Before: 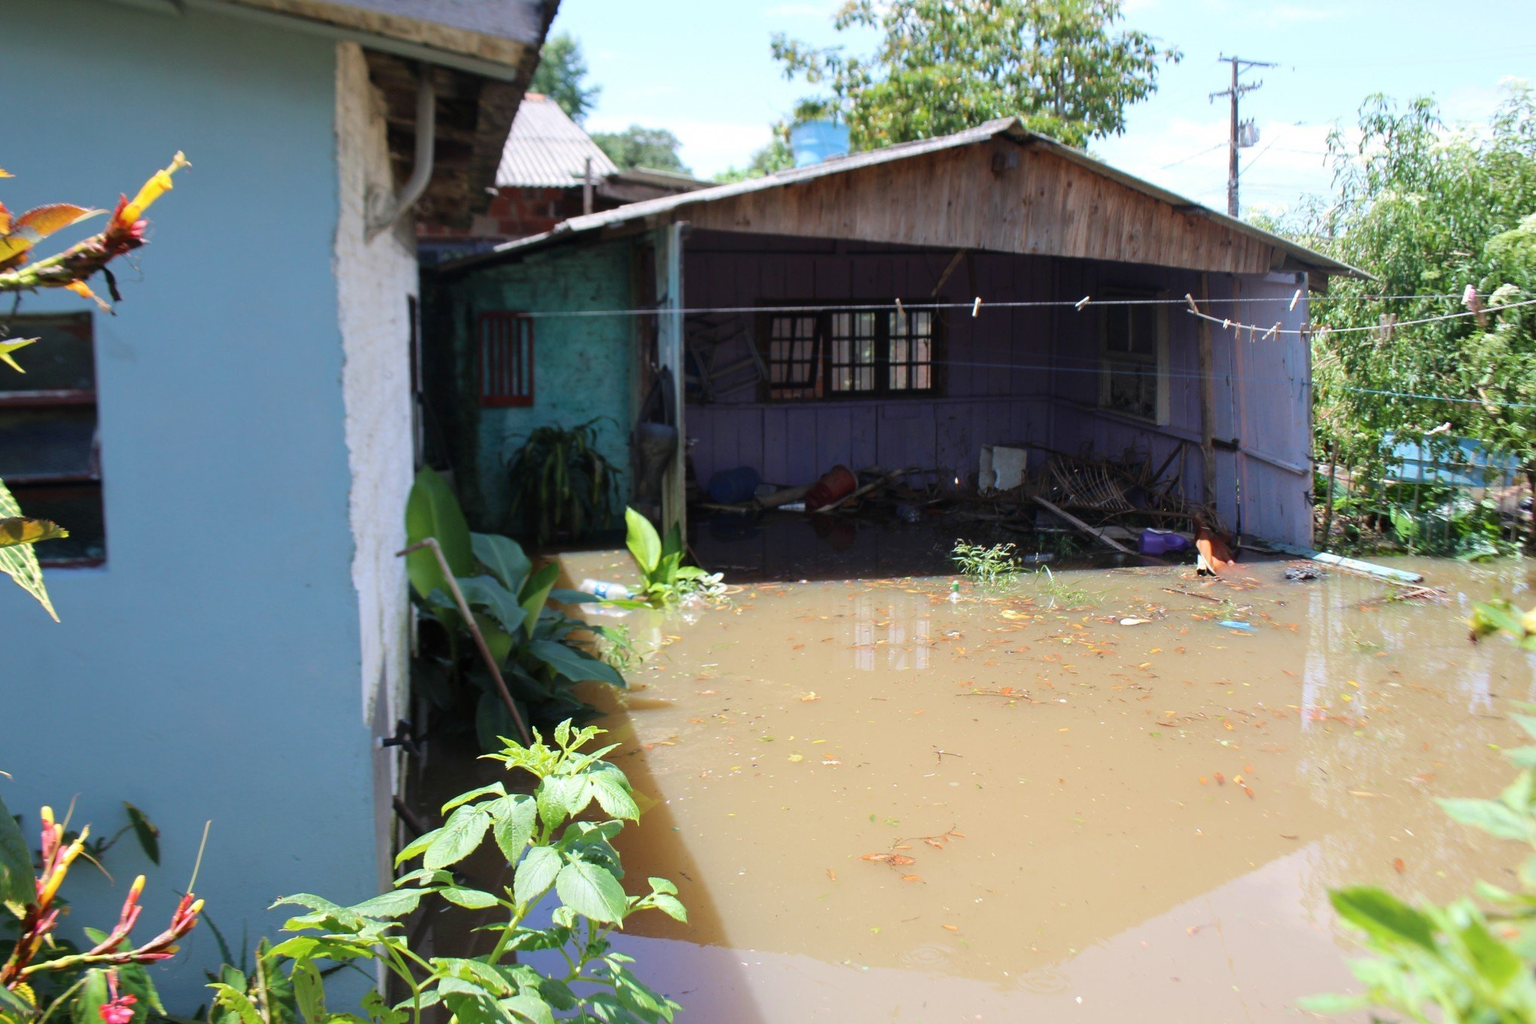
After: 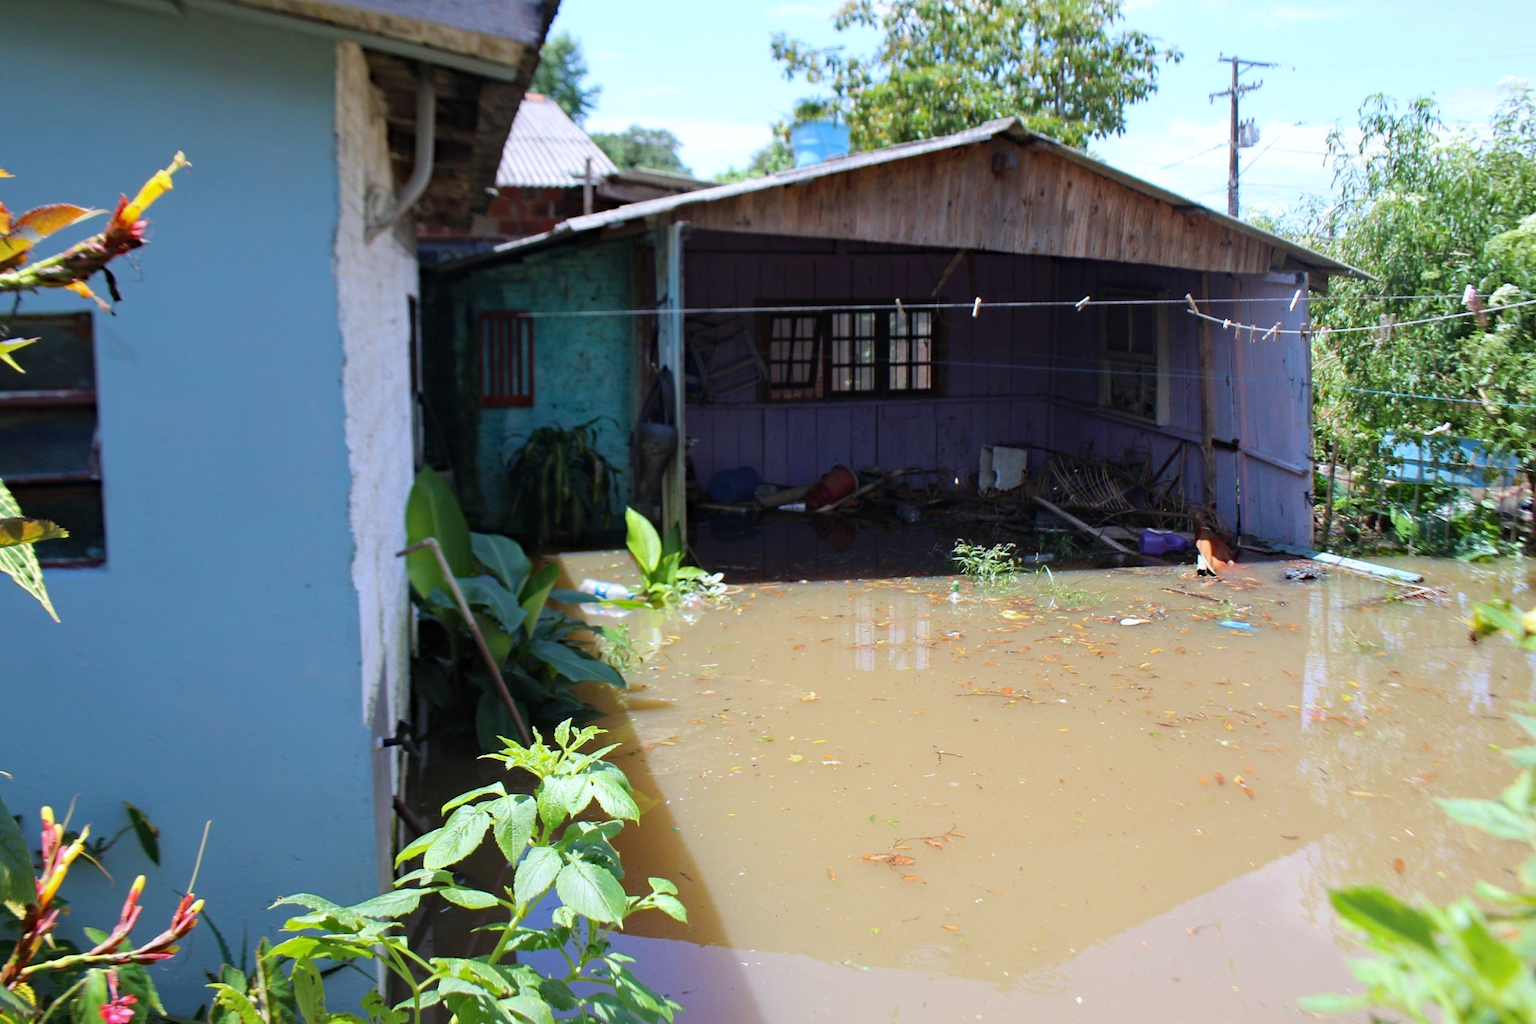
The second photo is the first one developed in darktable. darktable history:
white balance: red 0.967, blue 1.049
haze removal: compatibility mode true, adaptive false
